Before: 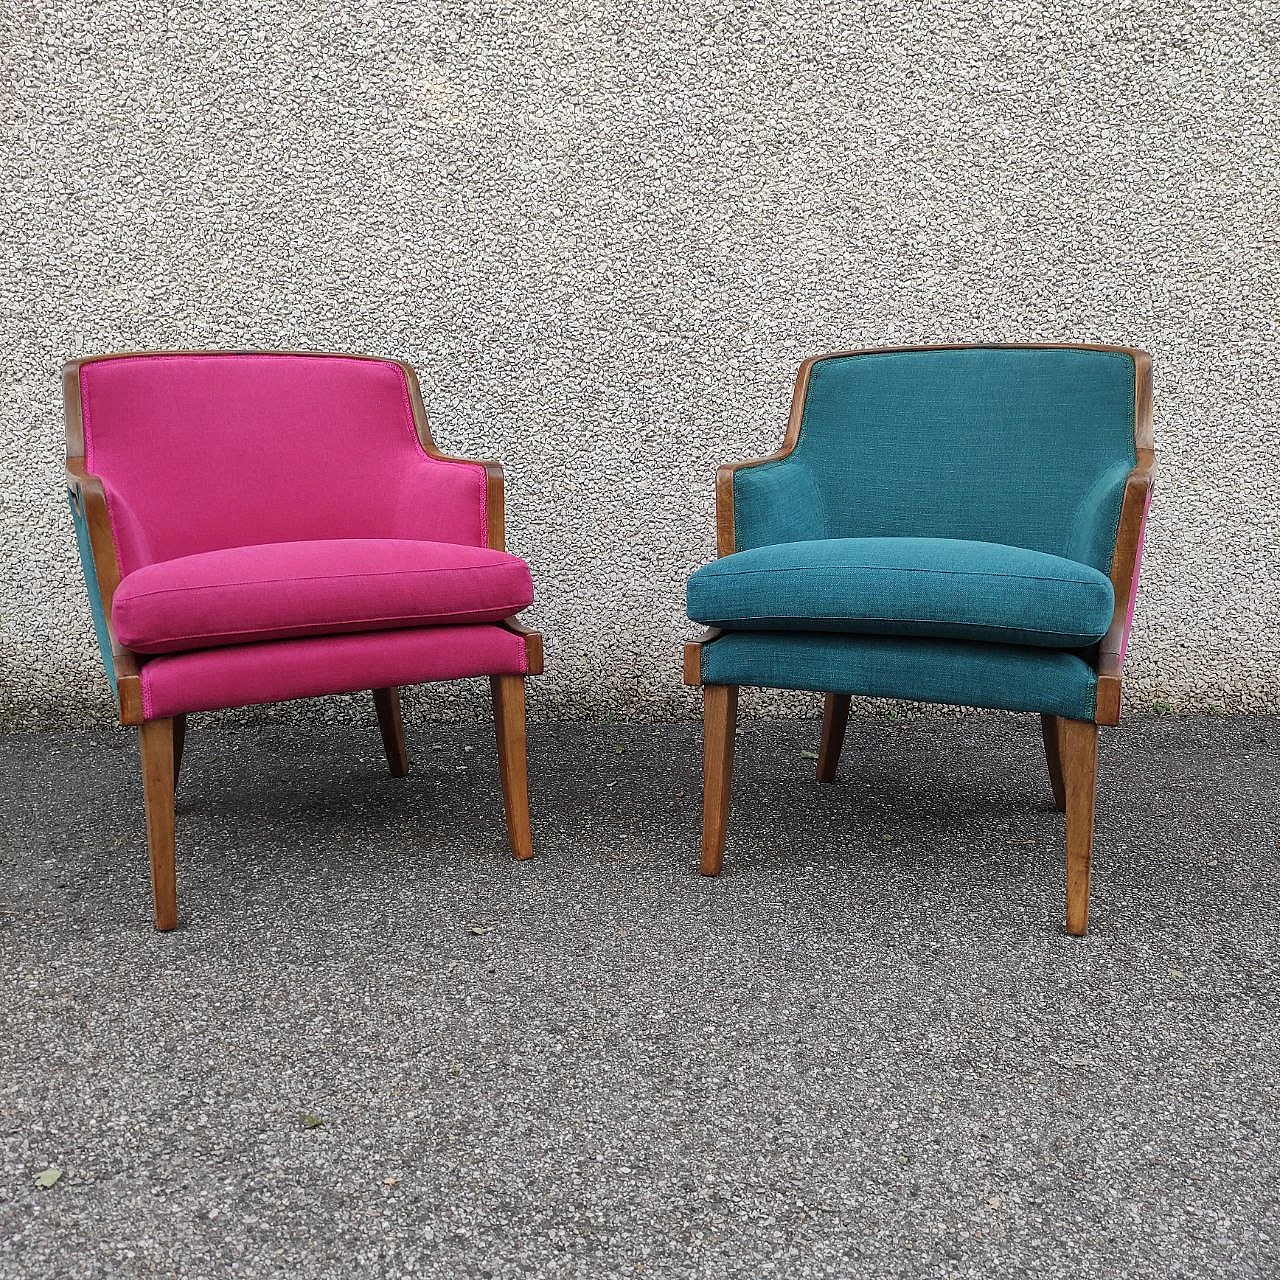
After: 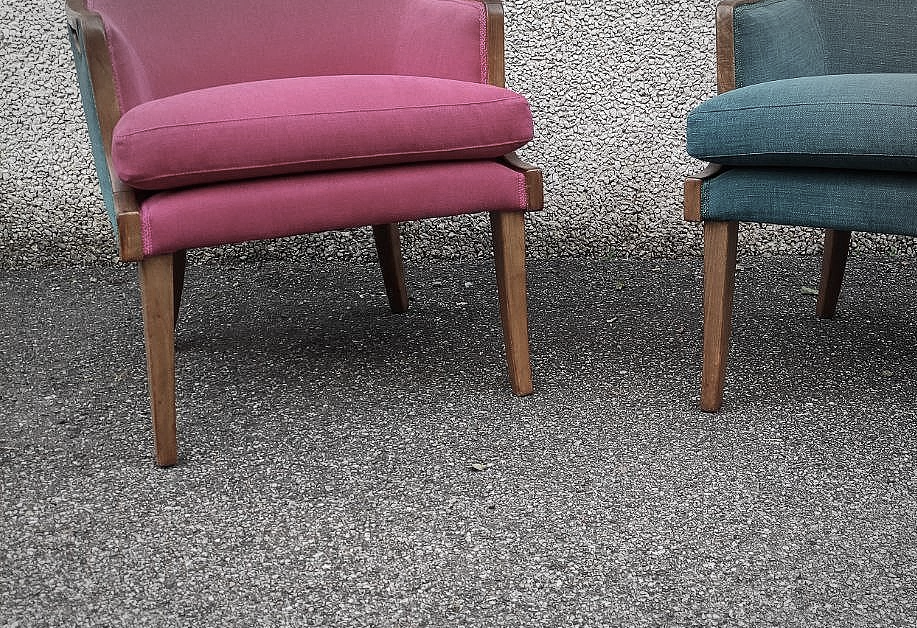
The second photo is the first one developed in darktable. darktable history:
vignetting: brightness -0.281, automatic ratio true
exposure: exposure 0.163 EV, compensate exposure bias true, compensate highlight preservation false
crop: top 36.26%, right 28.29%, bottom 14.631%
contrast brightness saturation: contrast 0.104, saturation -0.37
